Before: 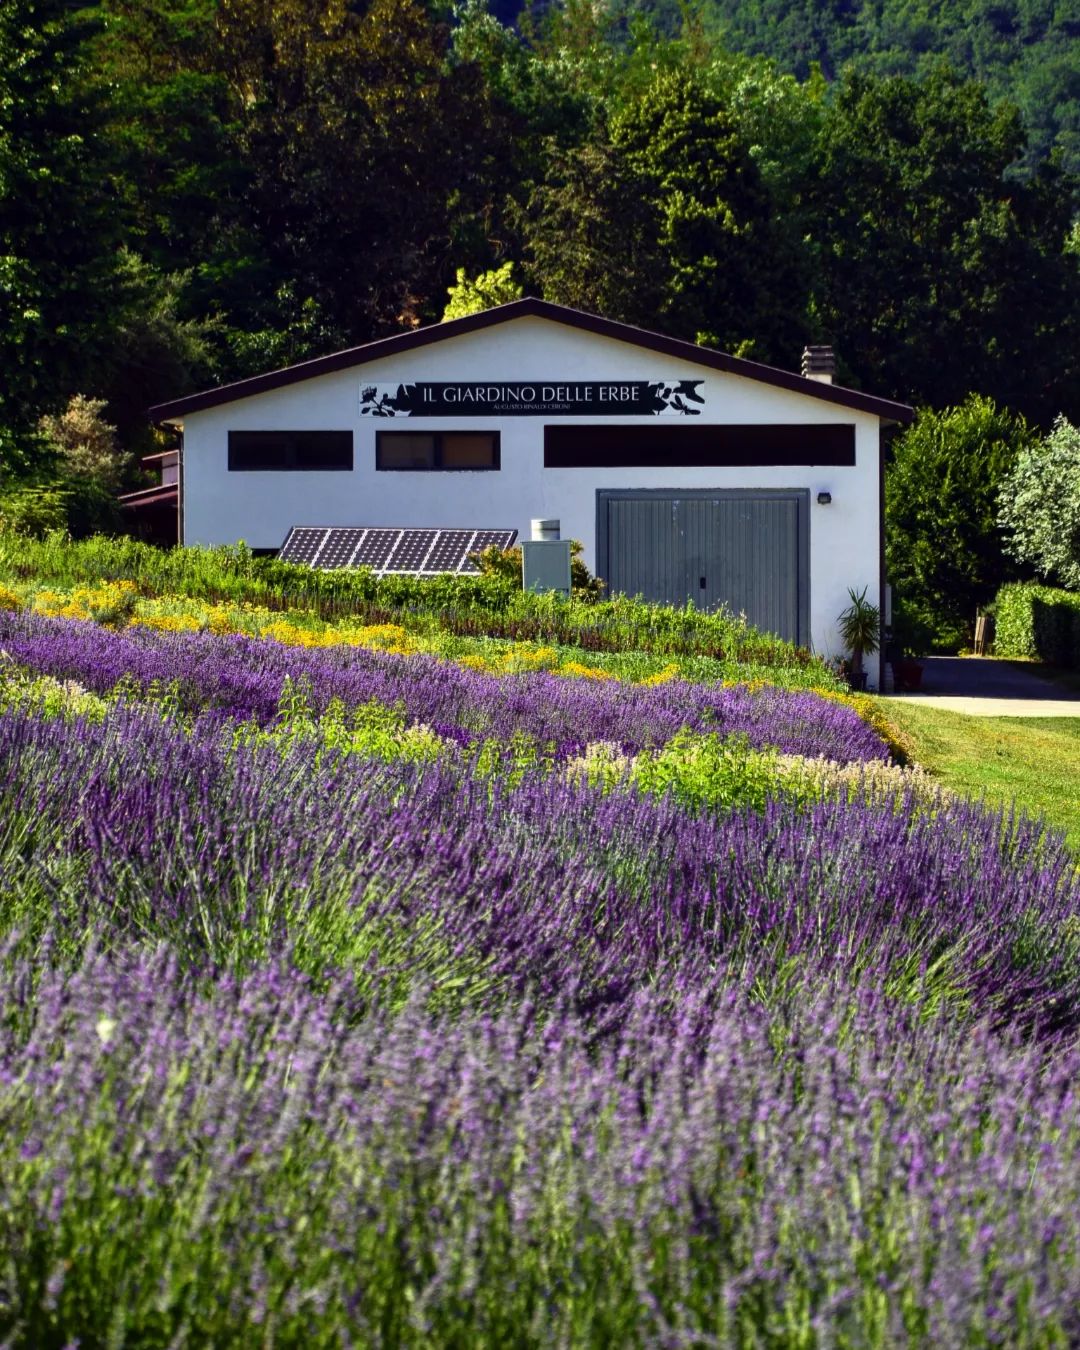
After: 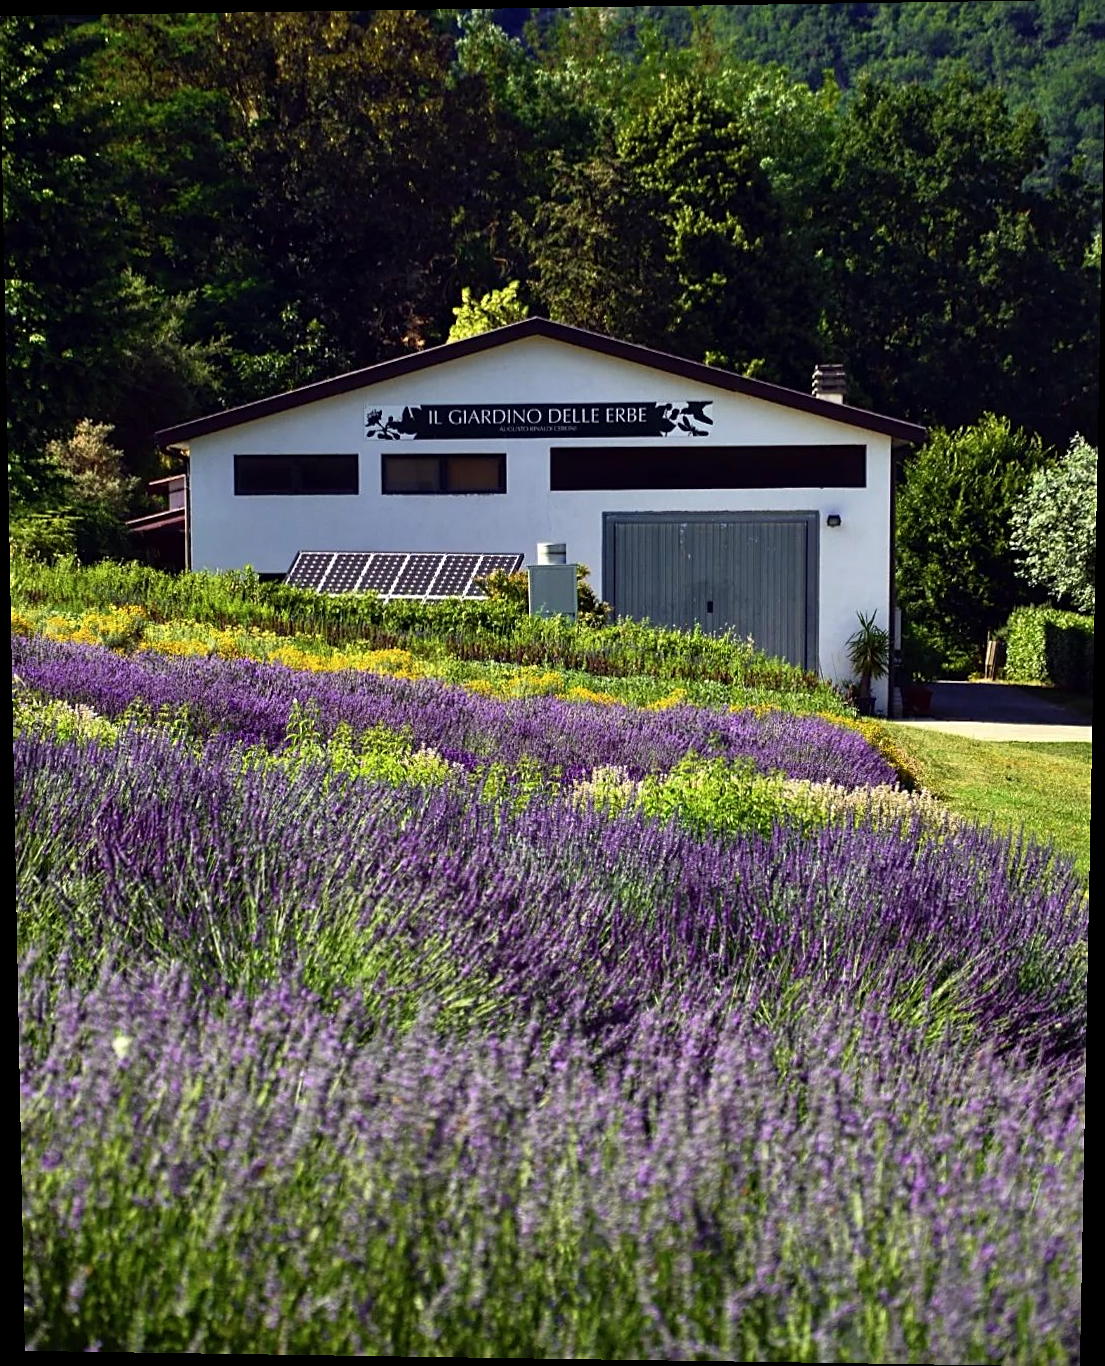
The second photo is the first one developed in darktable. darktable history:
contrast brightness saturation: saturation -0.05
rotate and perspective: lens shift (vertical) 0.048, lens shift (horizontal) -0.024, automatic cropping off
sharpen: on, module defaults
